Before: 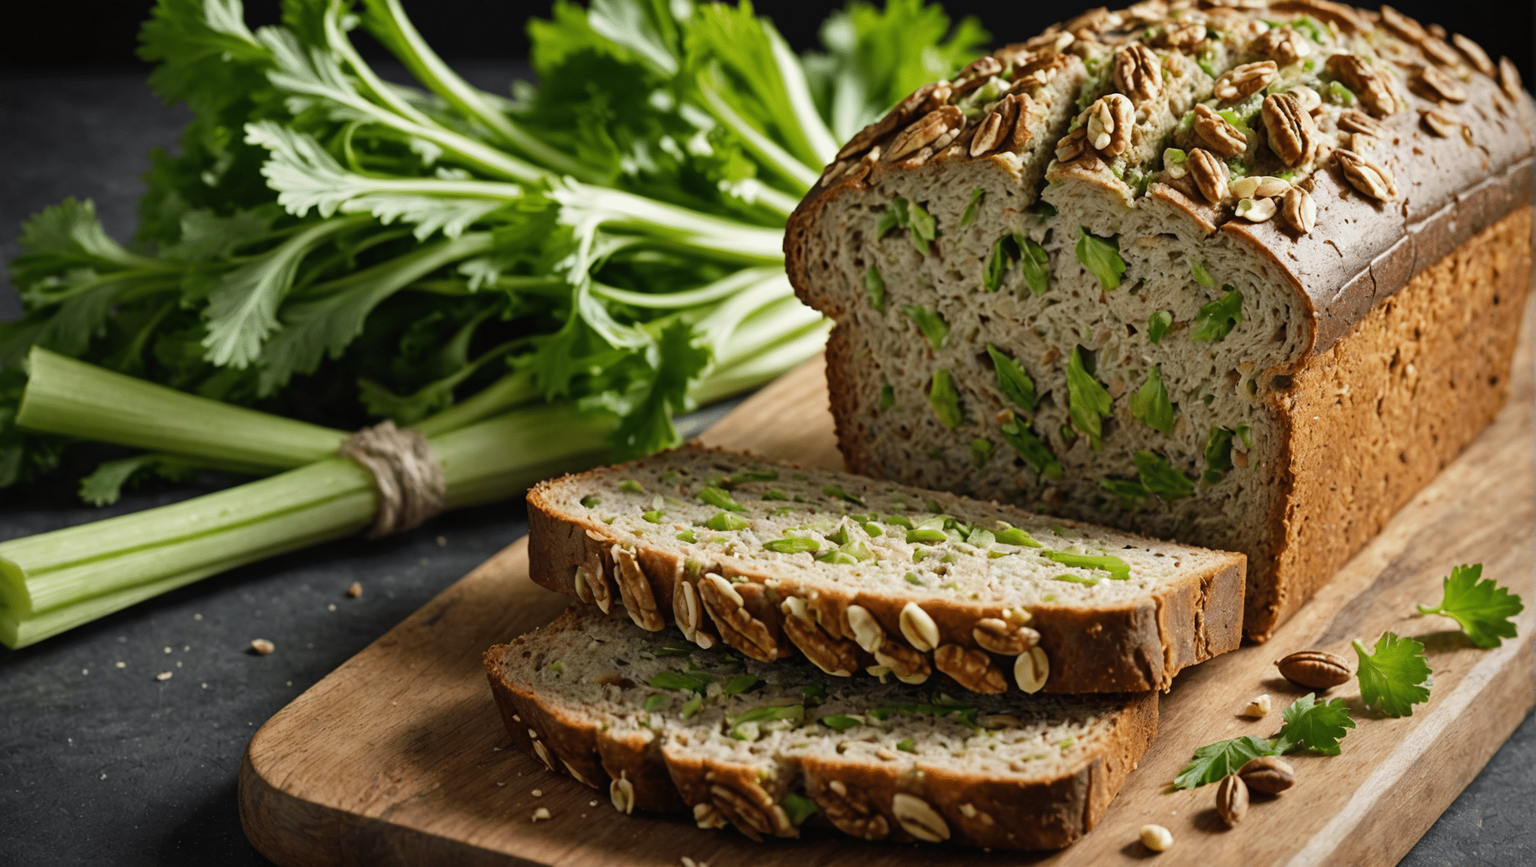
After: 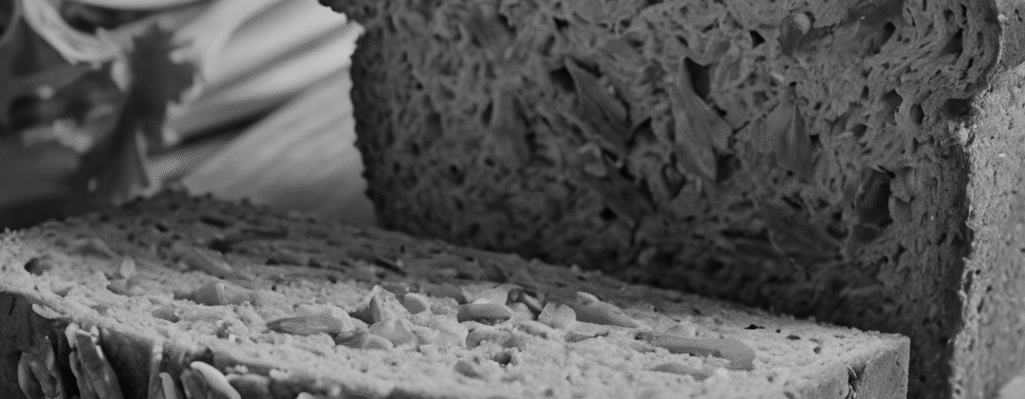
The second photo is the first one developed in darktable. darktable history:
monochrome: a 79.32, b 81.83, size 1.1
vibrance: on, module defaults
crop: left 36.607%, top 34.735%, right 13.146%, bottom 30.611%
